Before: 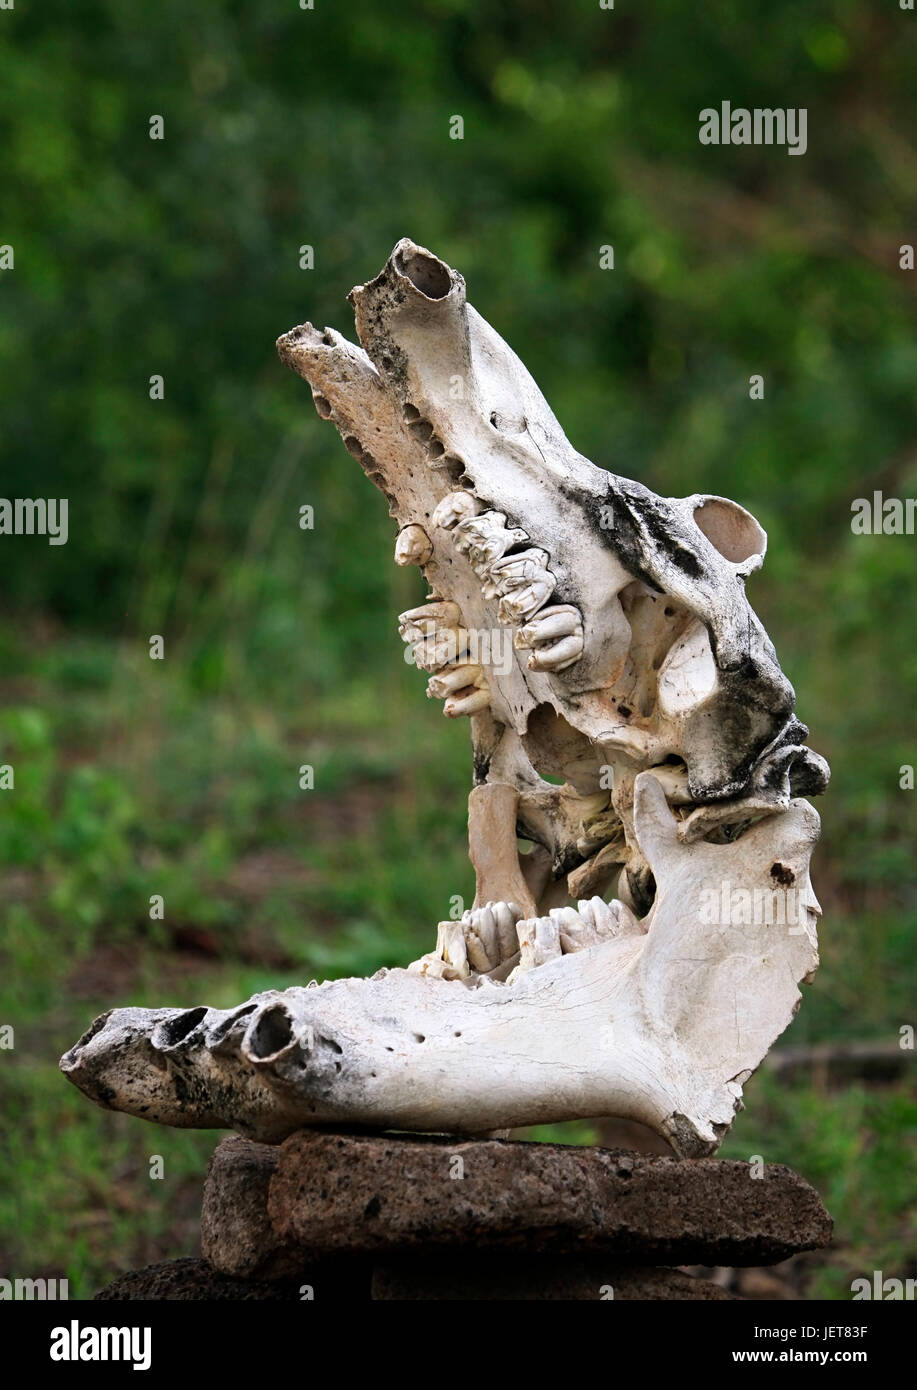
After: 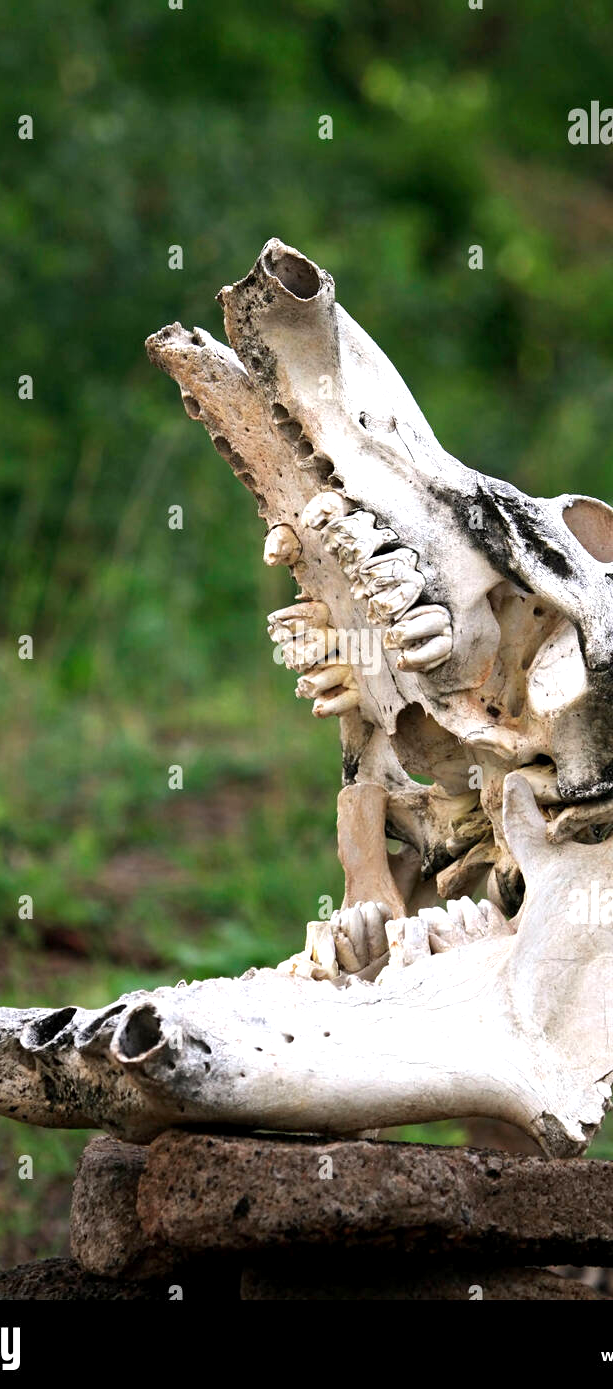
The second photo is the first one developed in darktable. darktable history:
crop and rotate: left 14.465%, right 18.676%
exposure: black level correction 0.001, exposure 0.5 EV, compensate exposure bias true, compensate highlight preservation false
